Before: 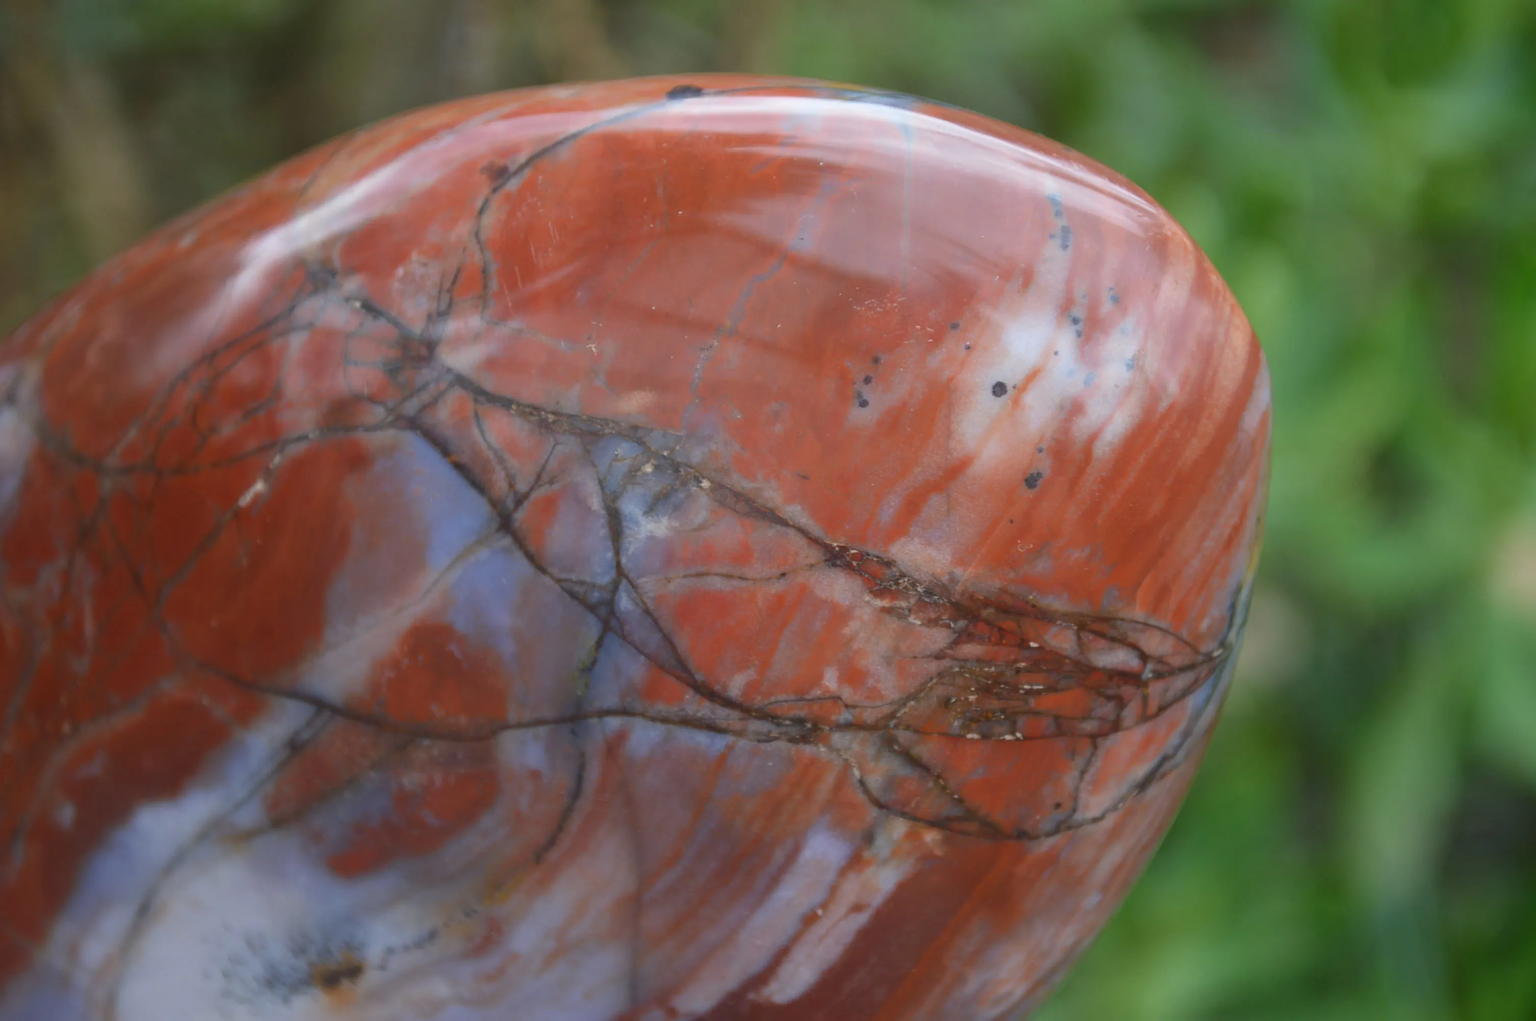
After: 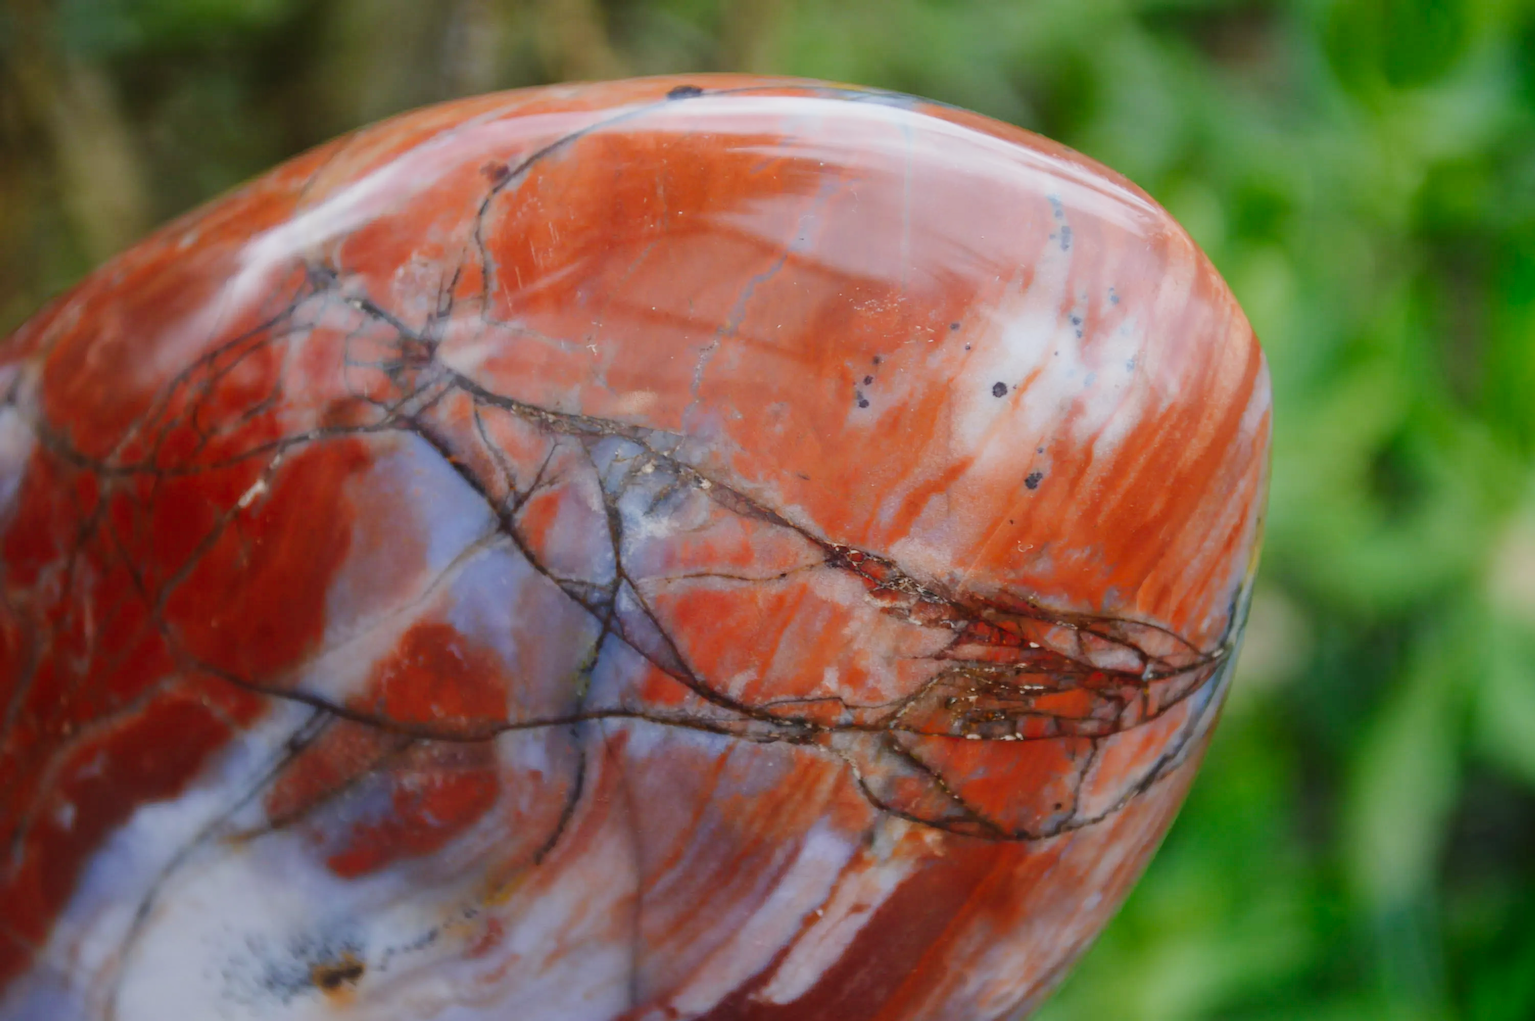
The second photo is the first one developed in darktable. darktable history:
tone curve: curves: ch0 [(0, 0) (0.049, 0.01) (0.154, 0.081) (0.491, 0.56) (0.739, 0.794) (0.992, 0.937)]; ch1 [(0, 0) (0.172, 0.123) (0.317, 0.272) (0.401, 0.422) (0.499, 0.497) (0.531, 0.54) (0.615, 0.603) (0.741, 0.783) (1, 1)]; ch2 [(0, 0) (0.411, 0.424) (0.462, 0.483) (0.544, 0.56) (0.686, 0.638) (1, 1)], preserve colors none
